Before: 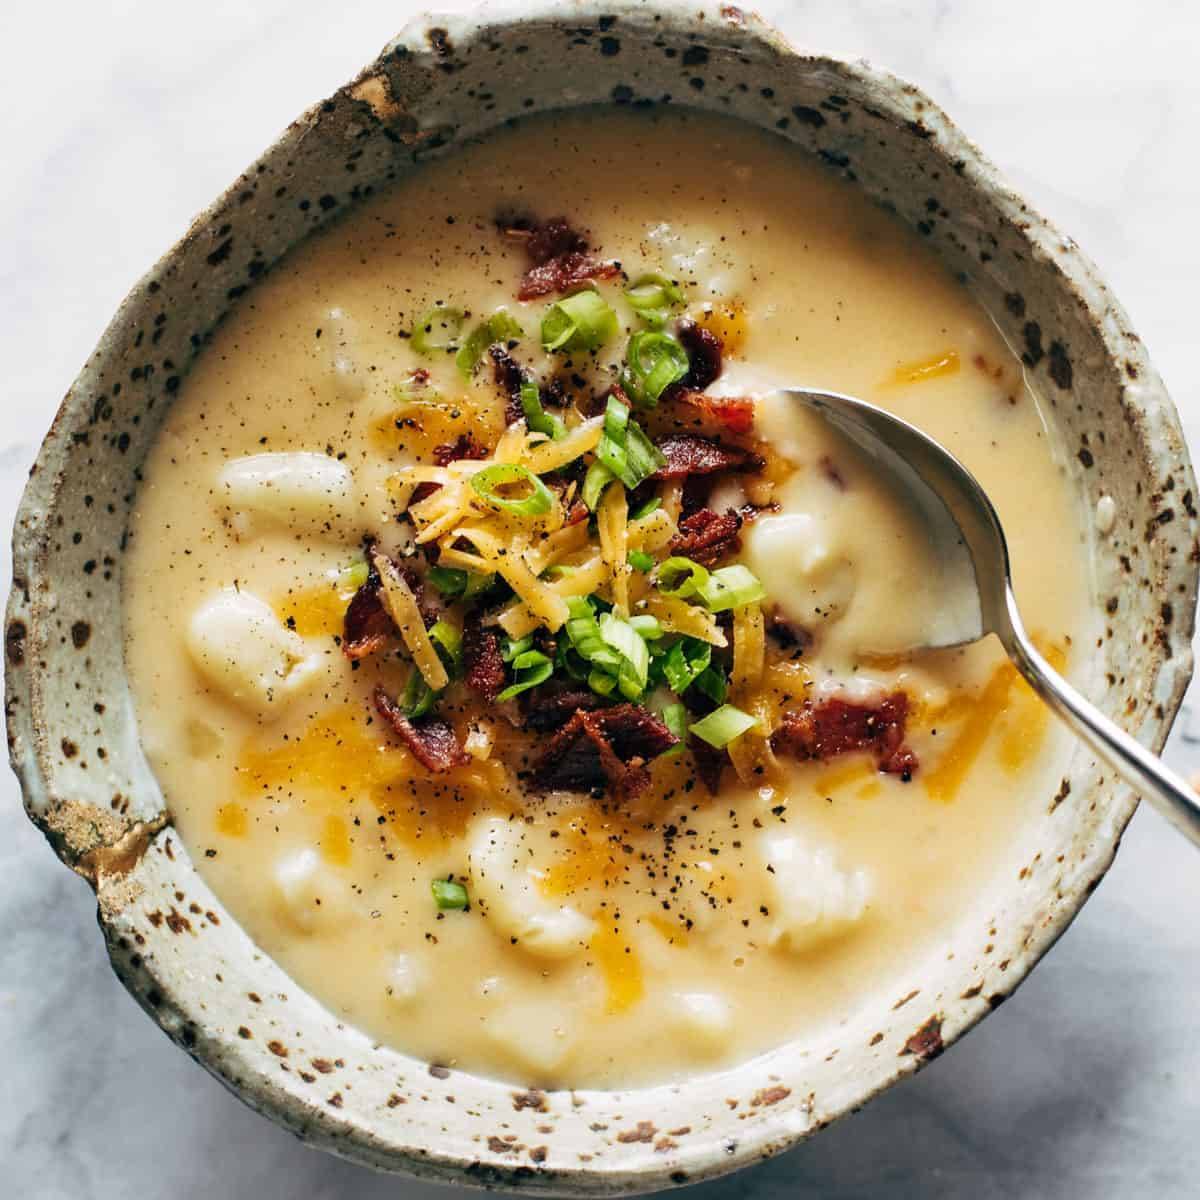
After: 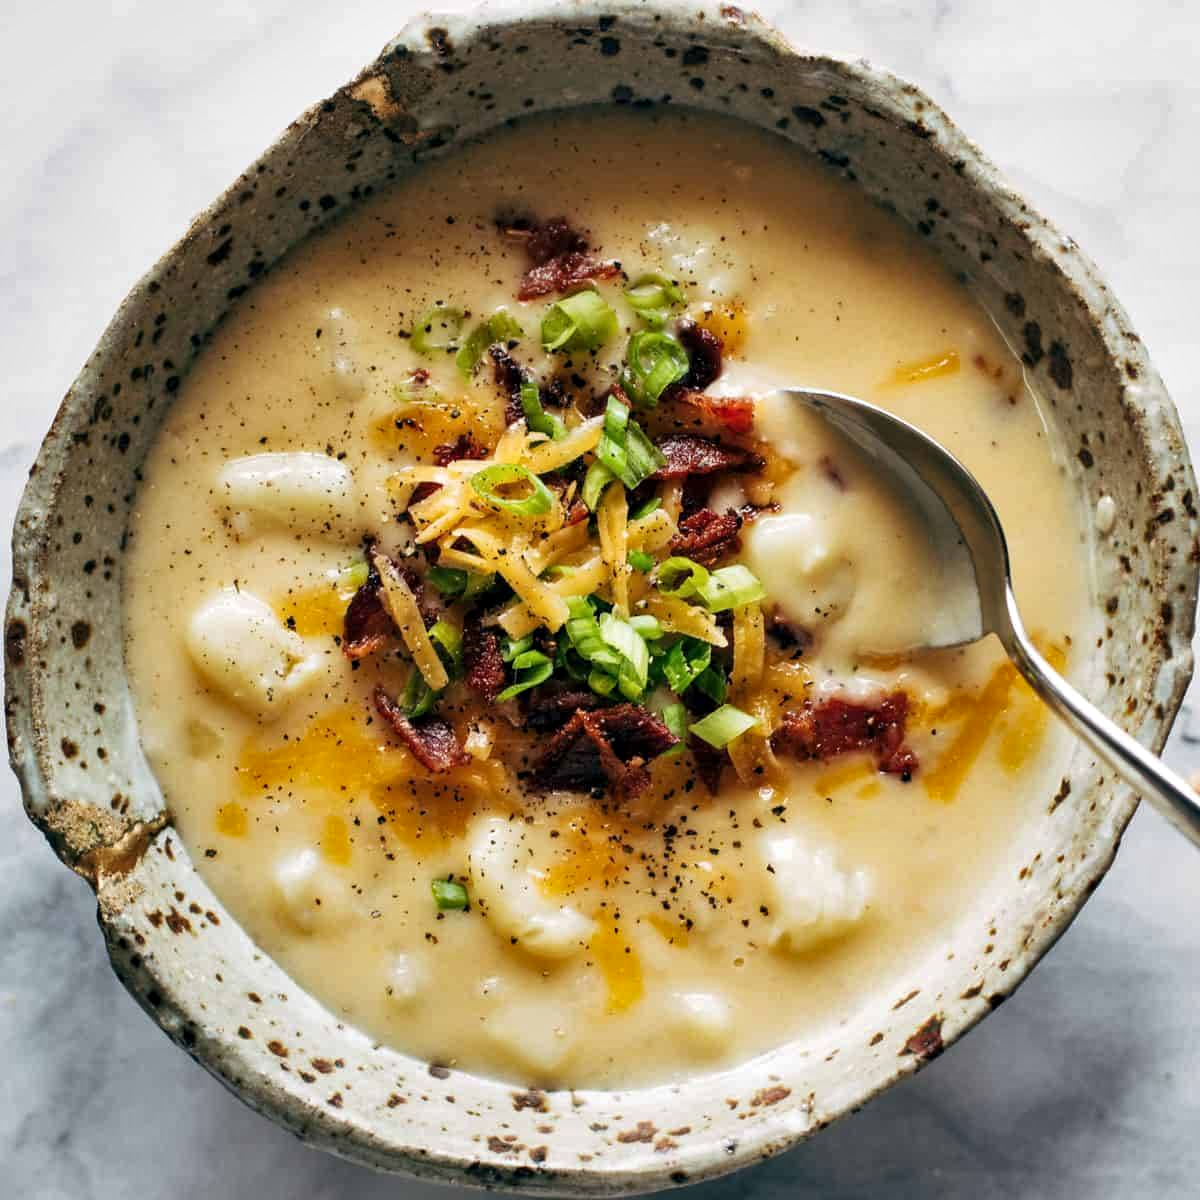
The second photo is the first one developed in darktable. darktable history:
shadows and highlights: highlights color adjustment 39.92%, soften with gaussian
local contrast: highlights 103%, shadows 101%, detail 119%, midtone range 0.2
